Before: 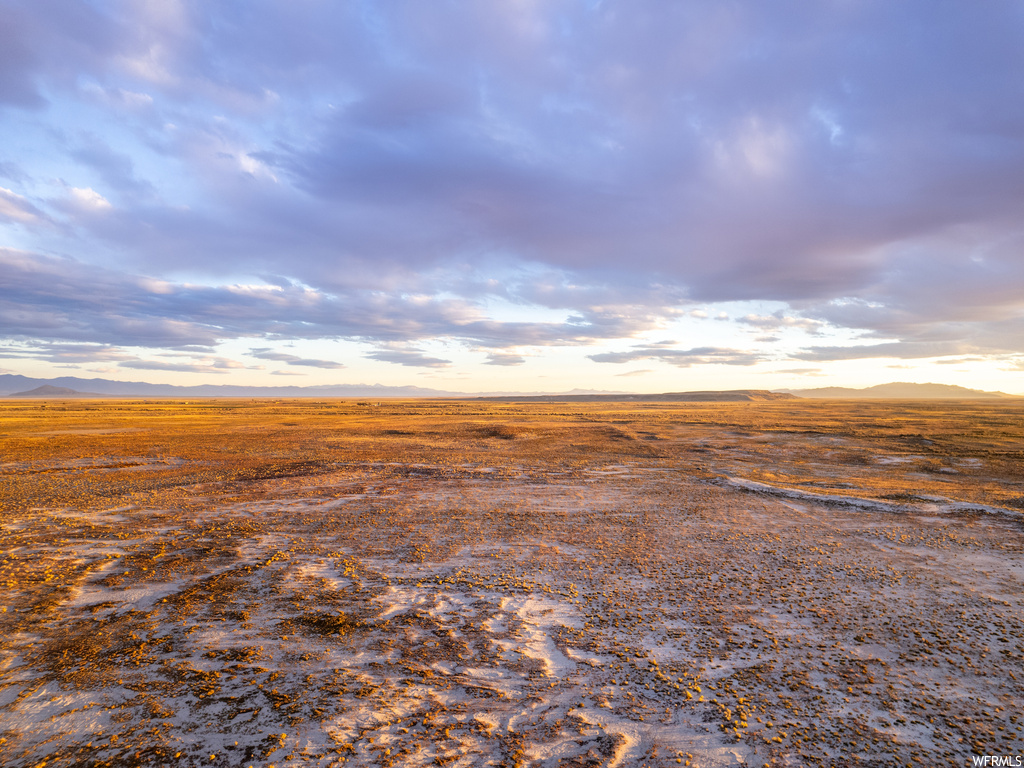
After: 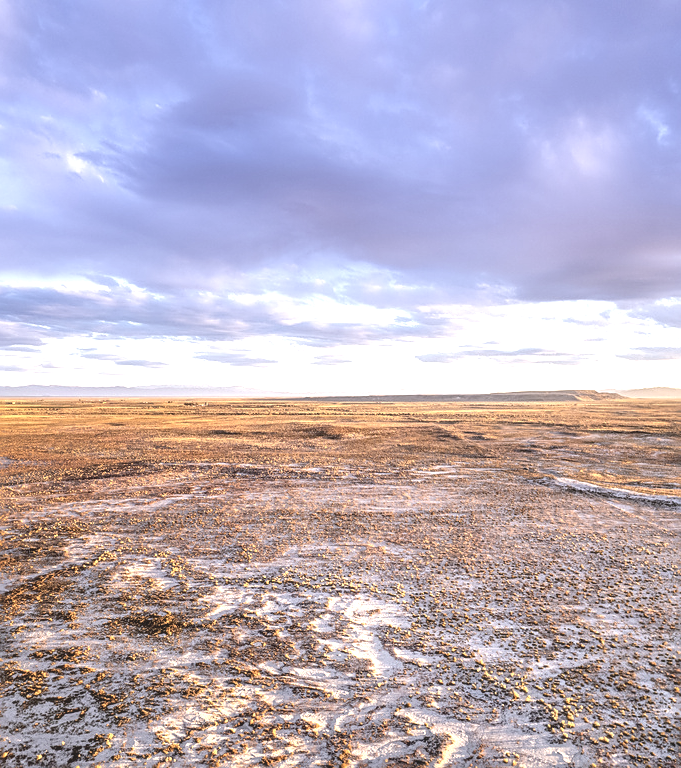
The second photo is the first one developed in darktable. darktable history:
contrast brightness saturation: contrast -0.26, saturation -0.43
levels: levels [0.012, 0.367, 0.697]
graduated density: hue 238.83°, saturation 50%
crop: left 16.899%, right 16.556%
sharpen: on, module defaults
local contrast: on, module defaults
exposure: black level correction 0.001, compensate highlight preservation false
